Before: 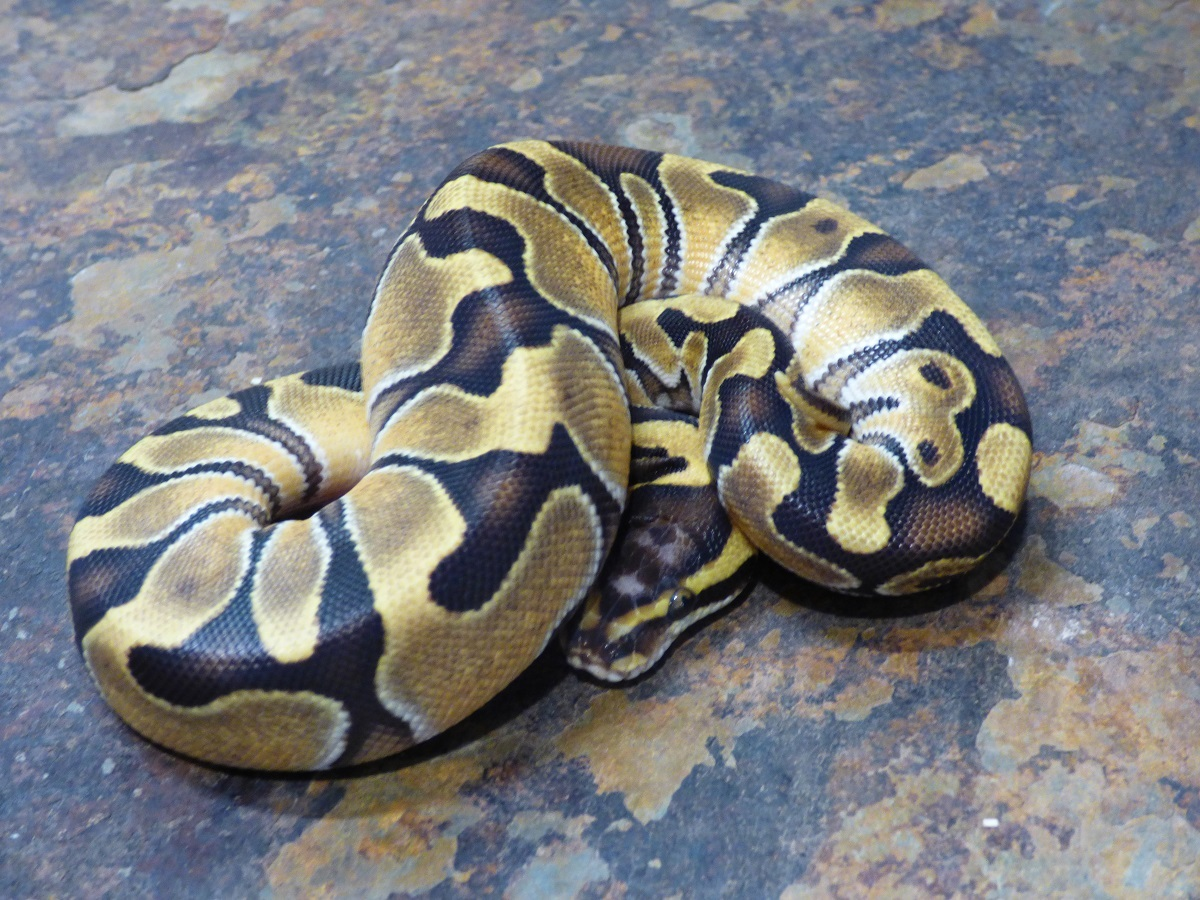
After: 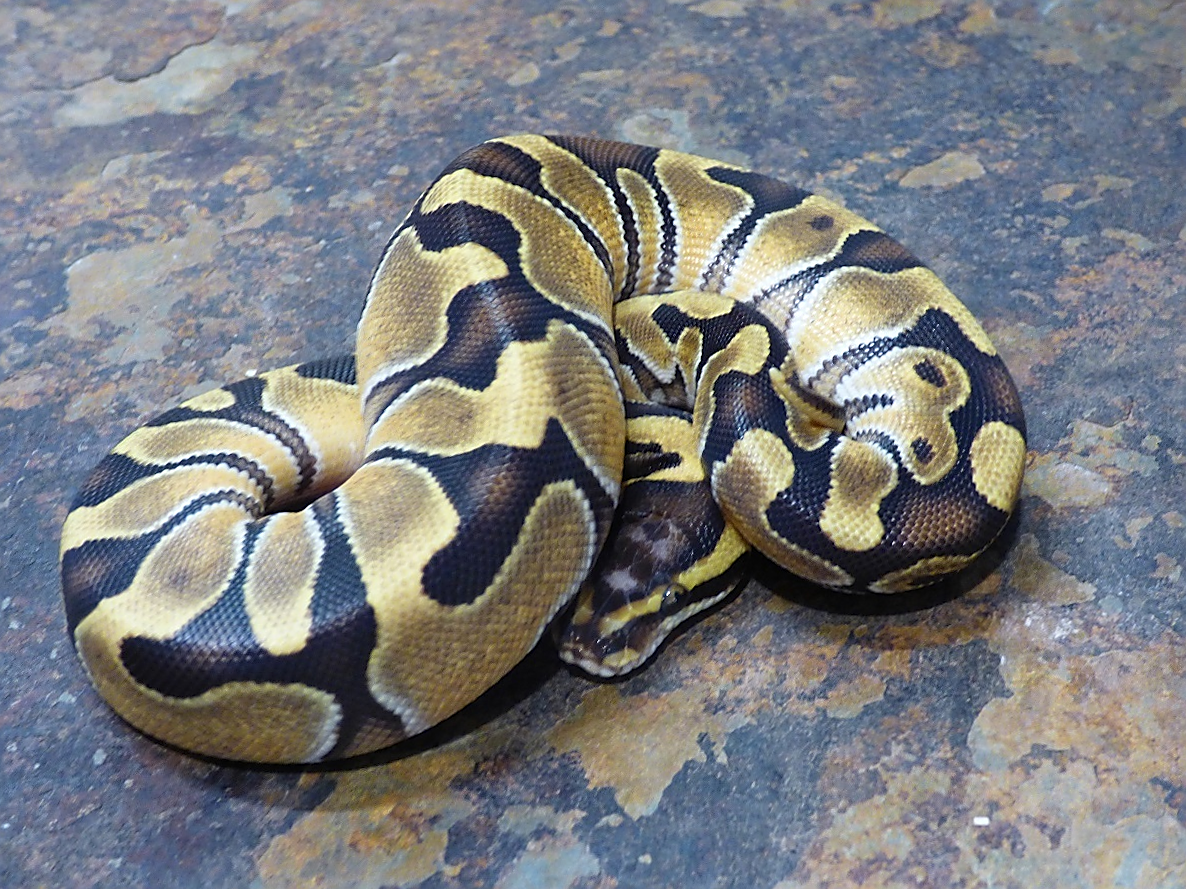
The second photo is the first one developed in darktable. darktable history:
crop and rotate: angle -0.5°
sharpen: radius 1.4, amount 1.25, threshold 0.7
